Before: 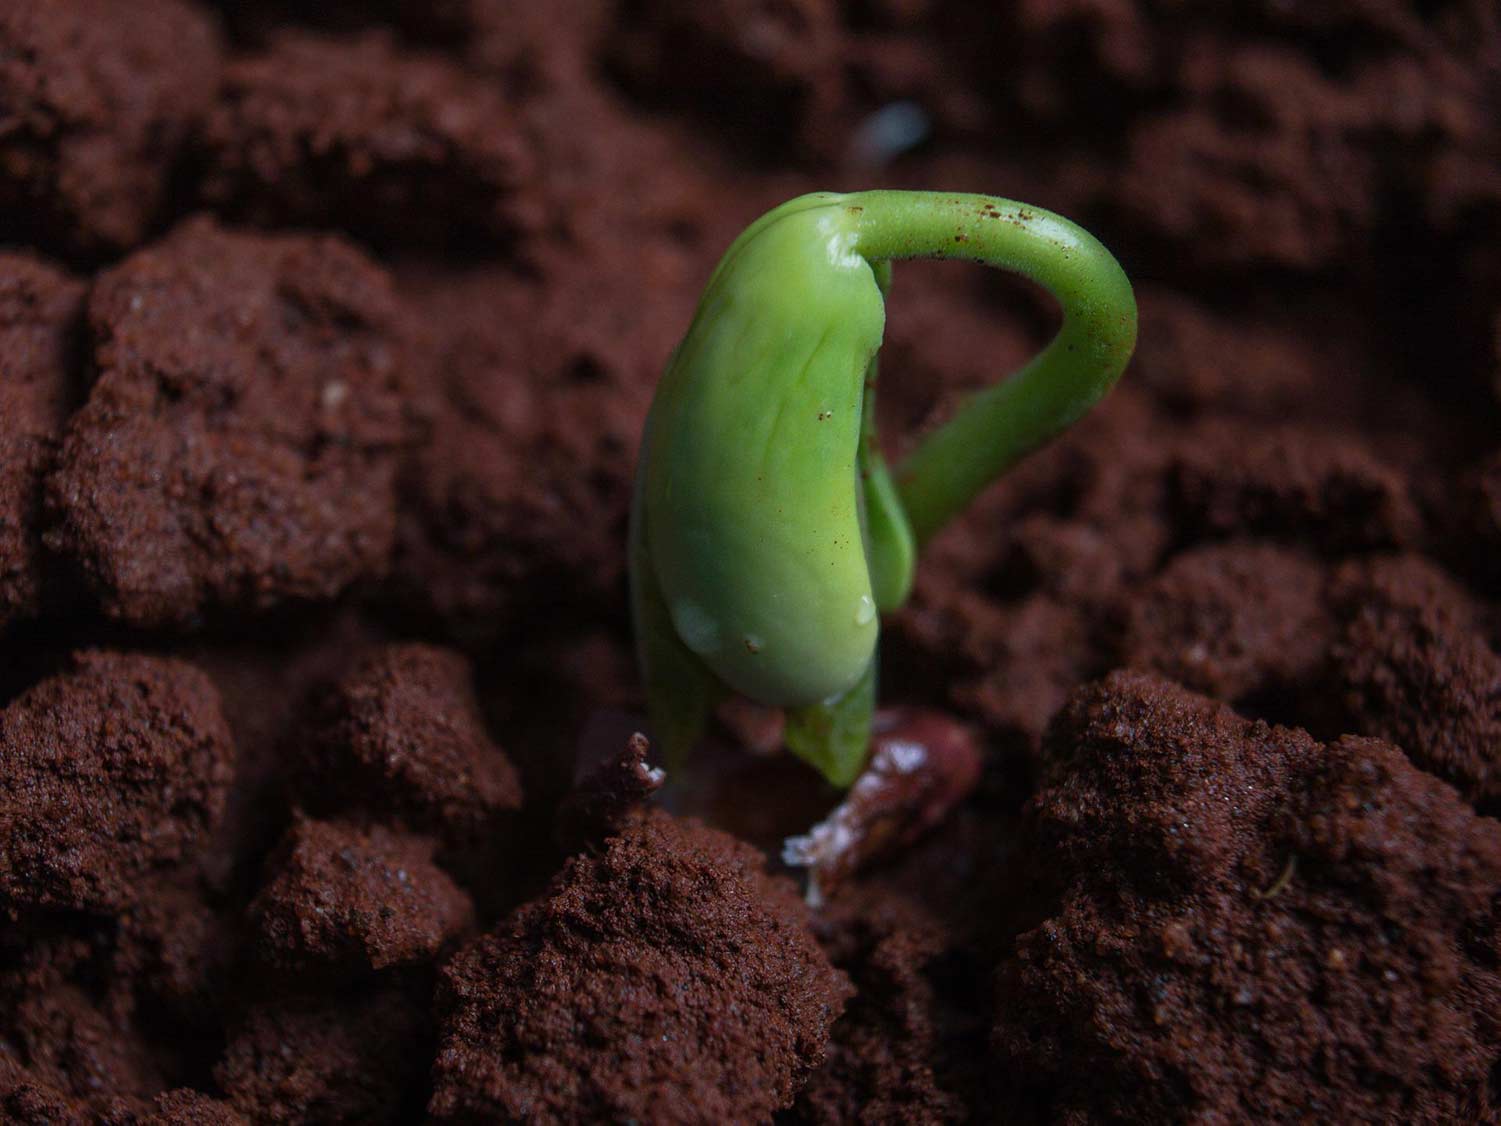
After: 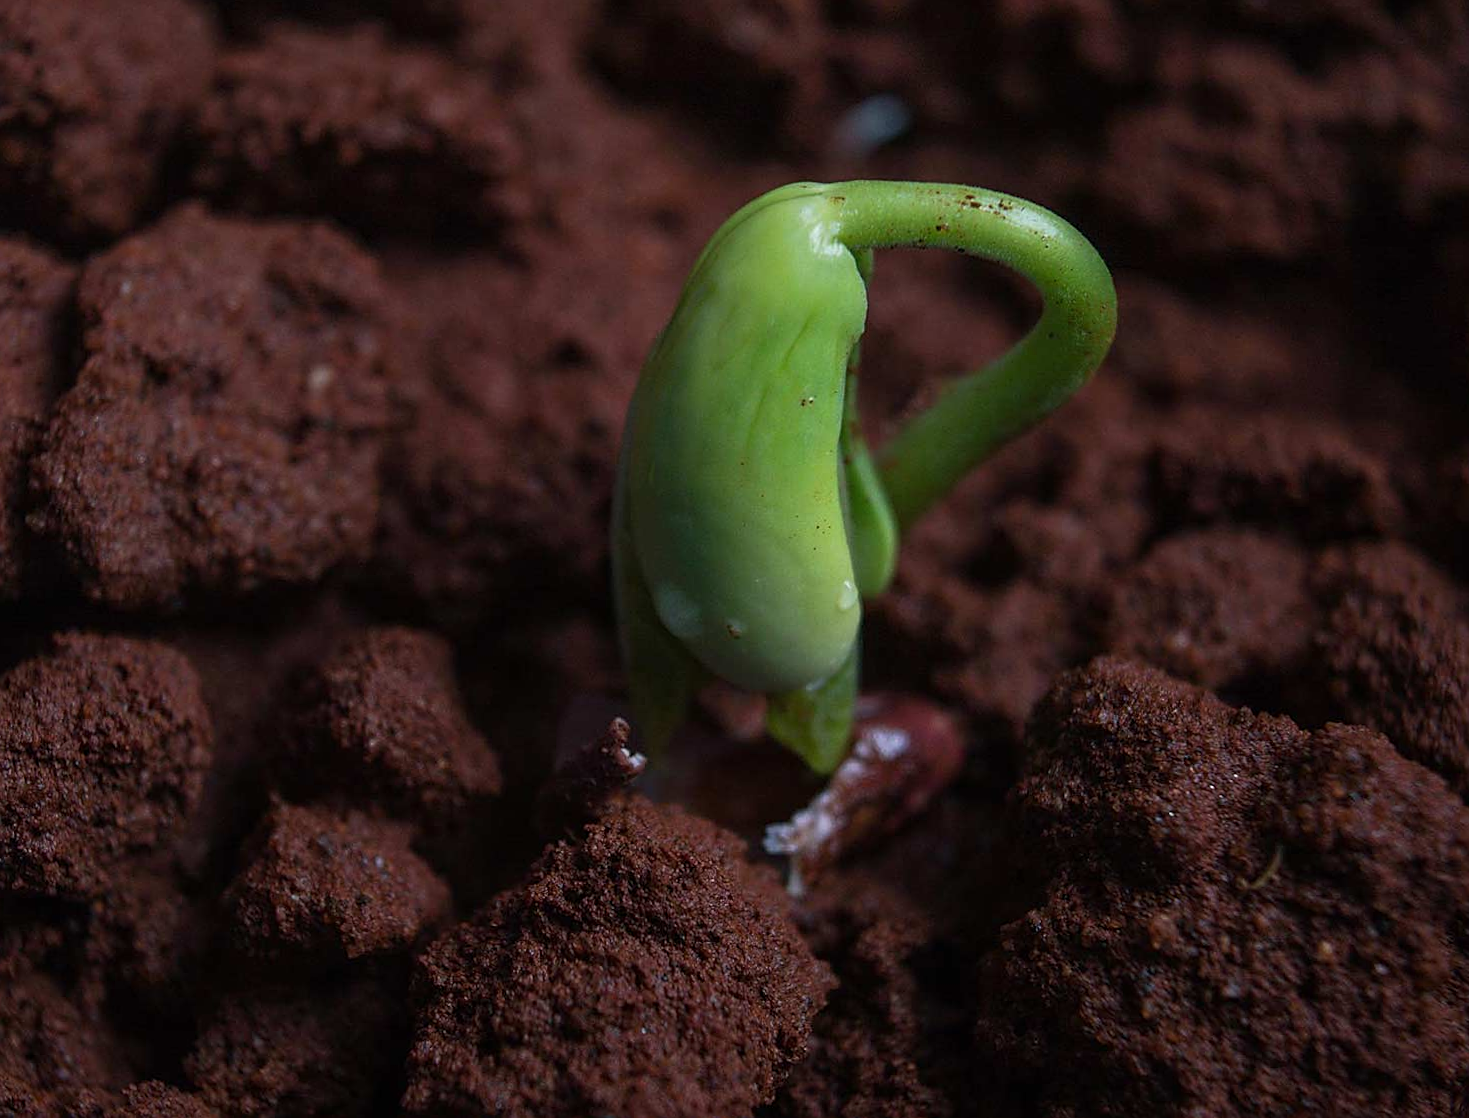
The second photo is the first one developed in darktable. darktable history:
sharpen: on, module defaults
rotate and perspective: rotation 0.226°, lens shift (vertical) -0.042, crop left 0.023, crop right 0.982, crop top 0.006, crop bottom 0.994
